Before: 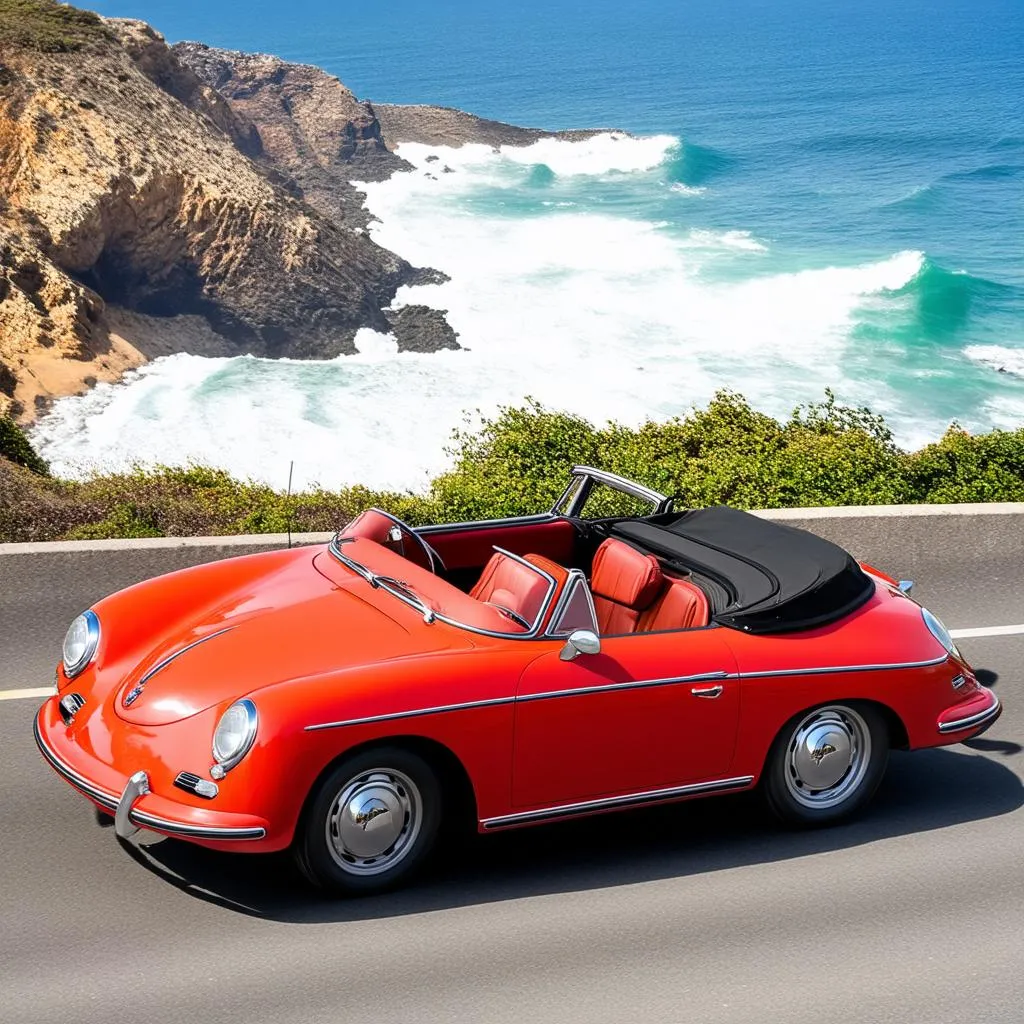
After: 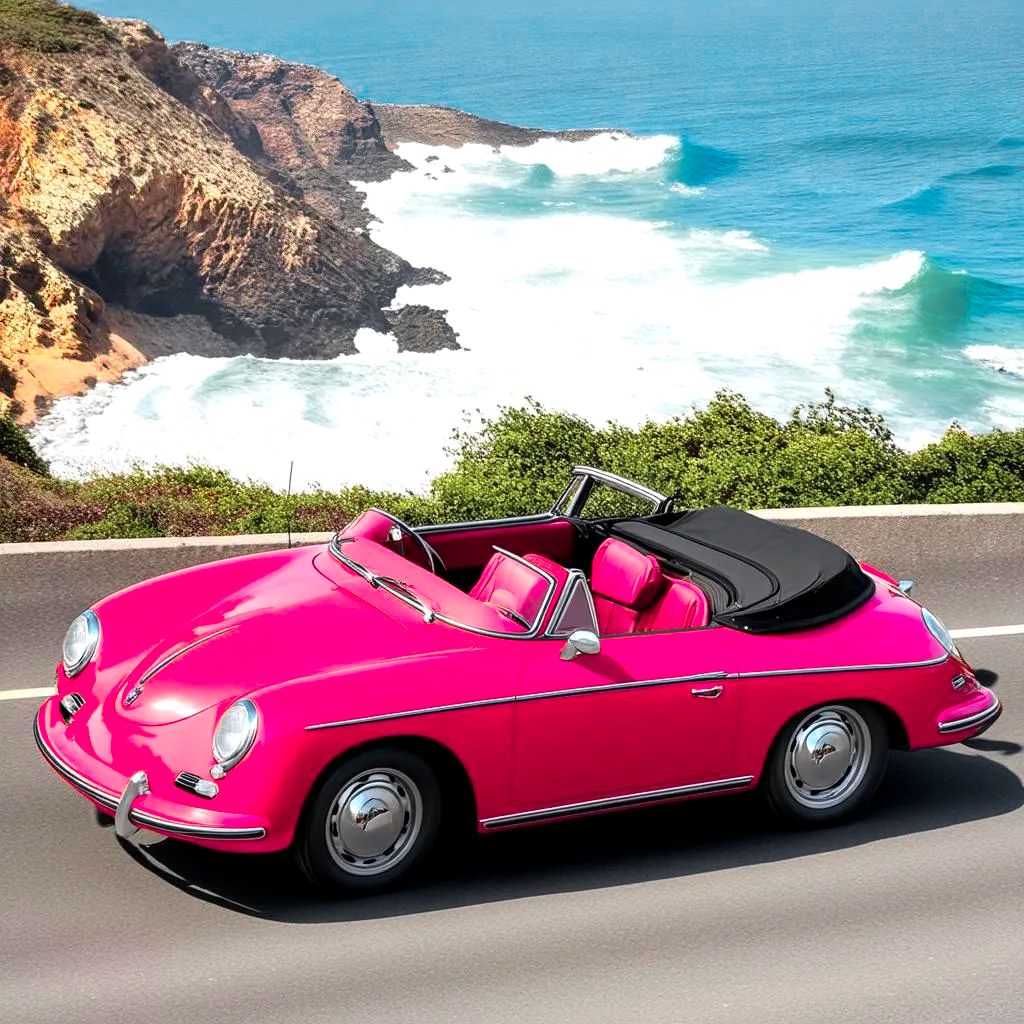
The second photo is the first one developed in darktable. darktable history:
exposure: black level correction 0.001, exposure 0.137 EV, compensate highlight preservation false
color zones: curves: ch0 [(0, 0.533) (0.126, 0.533) (0.234, 0.533) (0.368, 0.357) (0.5, 0.5) (0.625, 0.5) (0.74, 0.637) (0.875, 0.5)]; ch1 [(0.004, 0.708) (0.129, 0.662) (0.25, 0.5) (0.375, 0.331) (0.496, 0.396) (0.625, 0.649) (0.739, 0.26) (0.875, 0.5) (1, 0.478)]; ch2 [(0, 0.409) (0.132, 0.403) (0.236, 0.558) (0.379, 0.448) (0.5, 0.5) (0.625, 0.5) (0.691, 0.39) (0.875, 0.5)]
